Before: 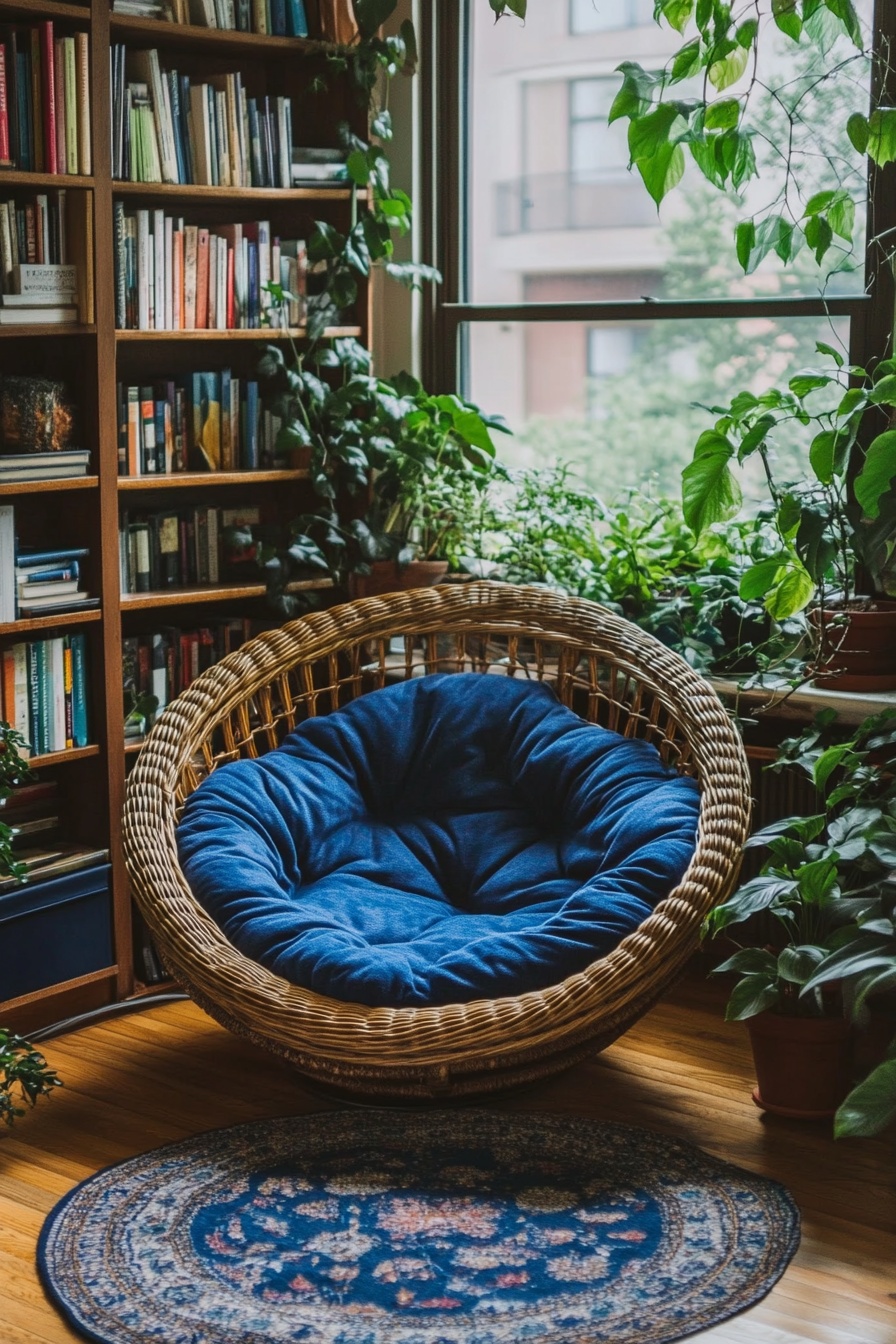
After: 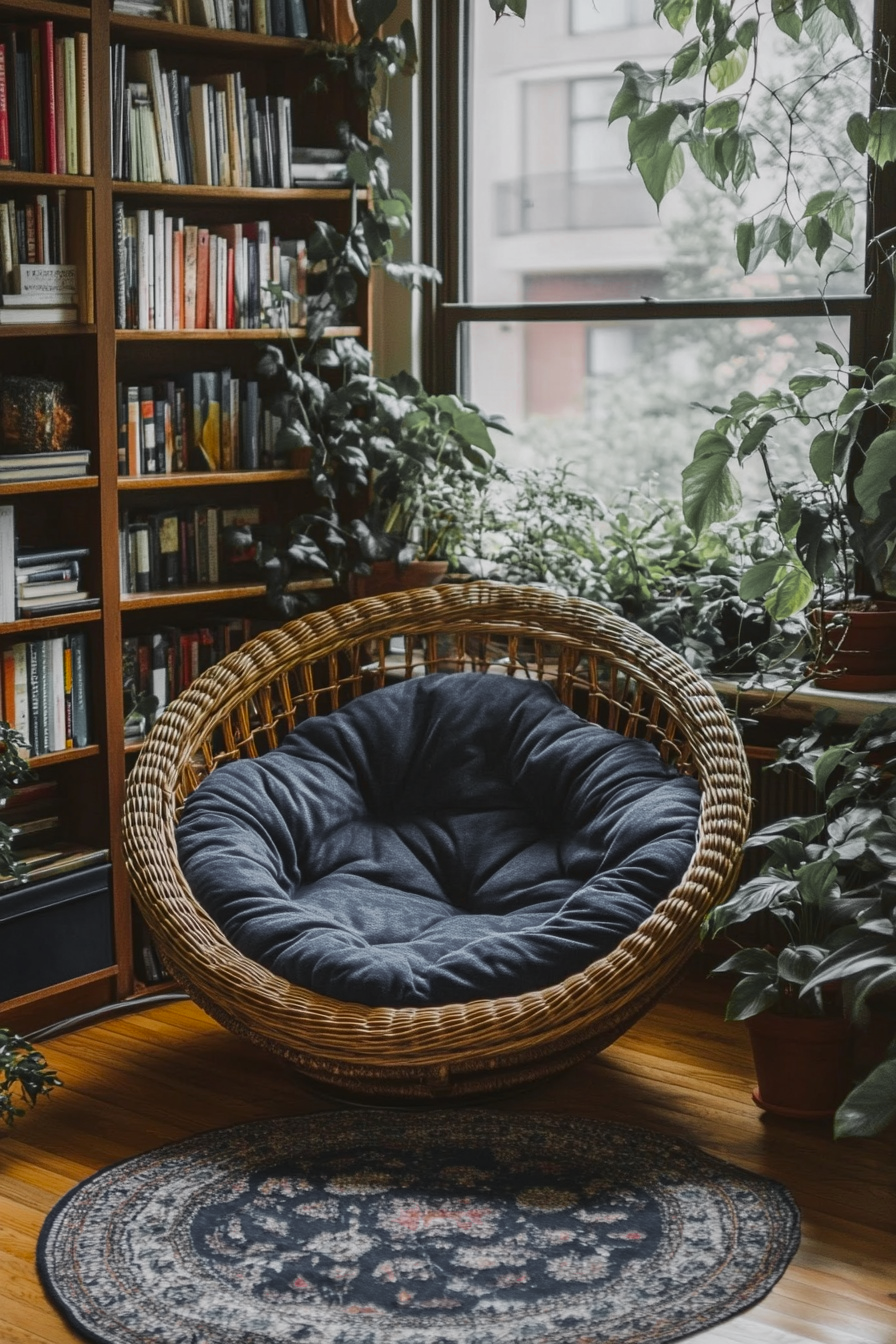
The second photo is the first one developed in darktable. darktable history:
color zones: curves: ch0 [(0.004, 0.388) (0.125, 0.392) (0.25, 0.404) (0.375, 0.5) (0.5, 0.5) (0.625, 0.5) (0.75, 0.5) (0.875, 0.5)]; ch1 [(0, 0.5) (0.125, 0.5) (0.25, 0.5) (0.375, 0.124) (0.524, 0.124) (0.645, 0.128) (0.789, 0.132) (0.914, 0.096) (0.998, 0.068)]
